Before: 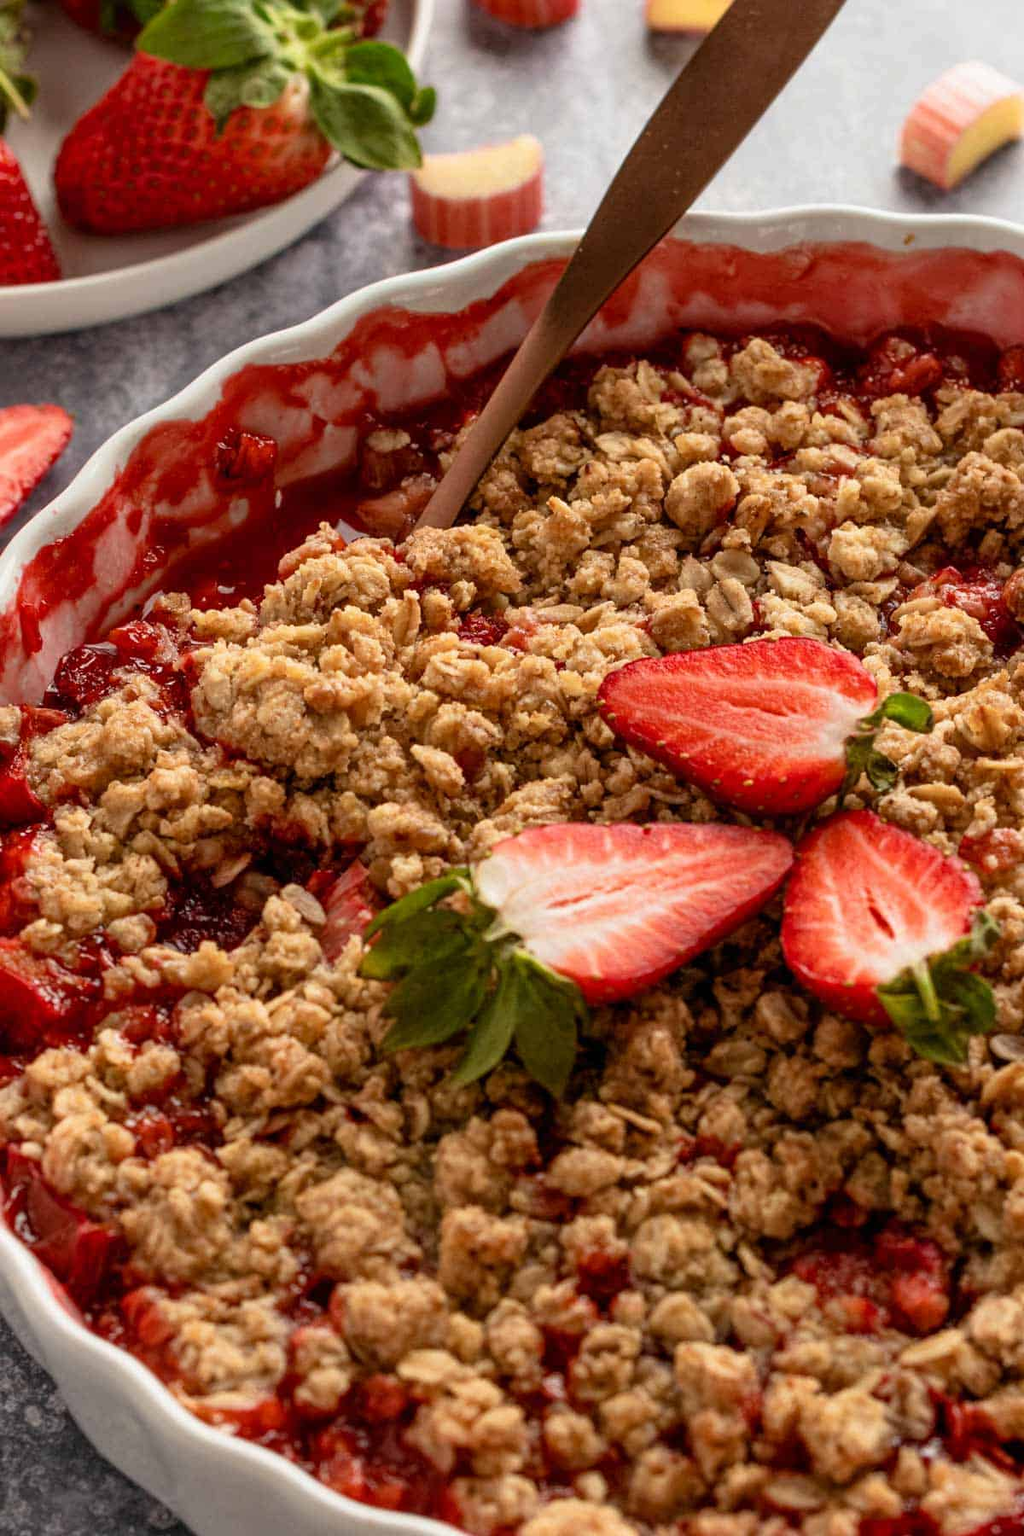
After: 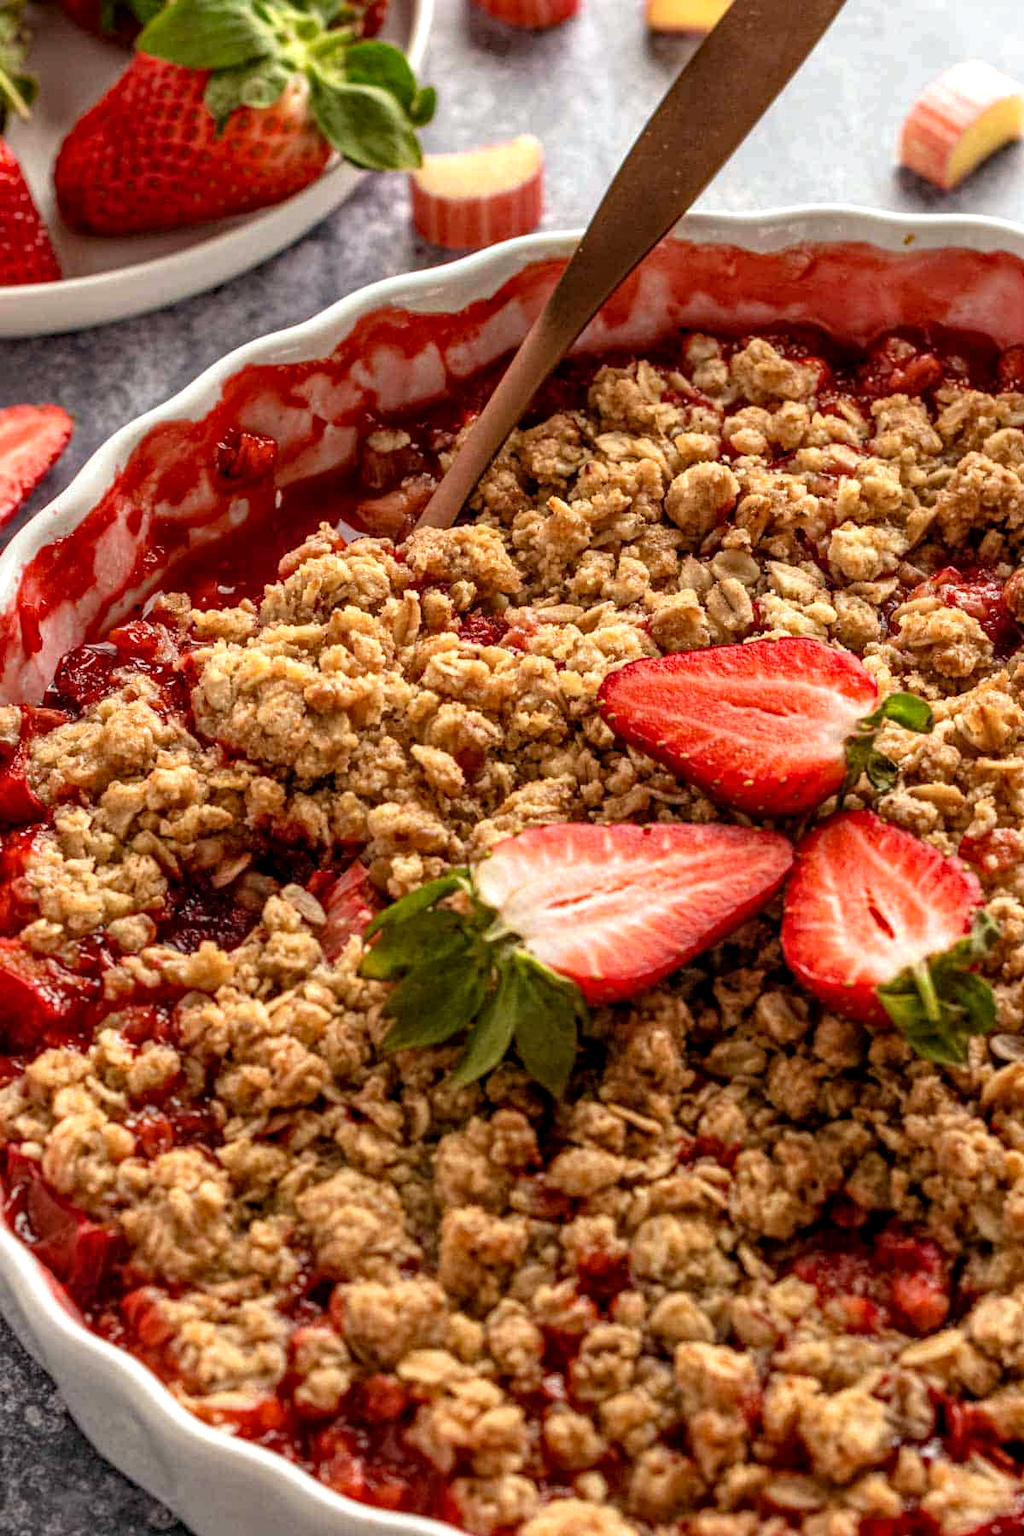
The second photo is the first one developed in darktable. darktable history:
exposure: exposure 0.271 EV, compensate highlight preservation false
haze removal: compatibility mode true, adaptive false
local contrast: on, module defaults
